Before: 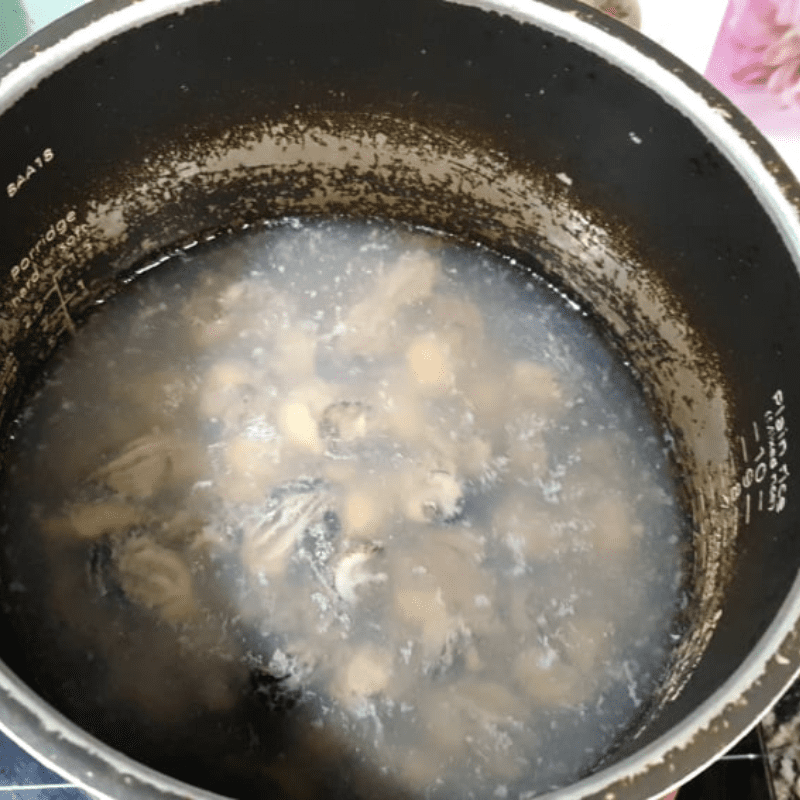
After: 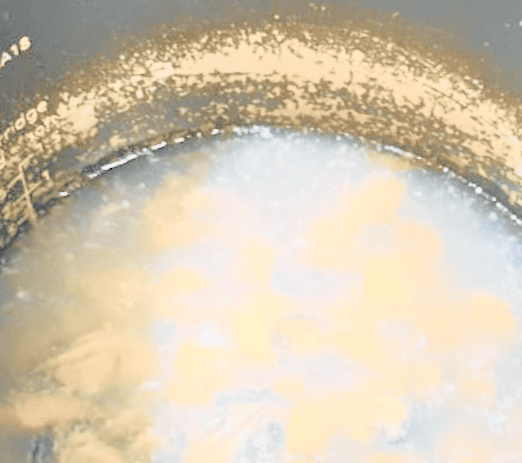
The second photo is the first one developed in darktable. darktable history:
tone curve: curves: ch0 [(0, 0) (0.105, 0.068) (0.195, 0.162) (0.283, 0.283) (0.384, 0.404) (0.485, 0.531) (0.638, 0.681) (0.795, 0.879) (1, 0.977)]; ch1 [(0, 0) (0.161, 0.092) (0.35, 0.33) (0.379, 0.401) (0.456, 0.469) (0.504, 0.498) (0.53, 0.532) (0.58, 0.619) (0.635, 0.671) (1, 1)]; ch2 [(0, 0) (0.371, 0.362) (0.437, 0.437) (0.483, 0.484) (0.53, 0.515) (0.56, 0.58) (0.622, 0.606) (1, 1)], color space Lab, independent channels, preserve colors none
contrast brightness saturation: brightness 0.992
crop and rotate: angle -4.96°, left 2.154%, top 6.992%, right 27.162%, bottom 30.309%
color balance rgb: shadows lift › chroma 0.761%, shadows lift › hue 110.88°, highlights gain › chroma 0.888%, highlights gain › hue 25.69°, linear chroma grading › global chroma 14.549%, perceptual saturation grading › global saturation 20%, perceptual saturation grading › highlights -25.679%, perceptual saturation grading › shadows 24.641%
